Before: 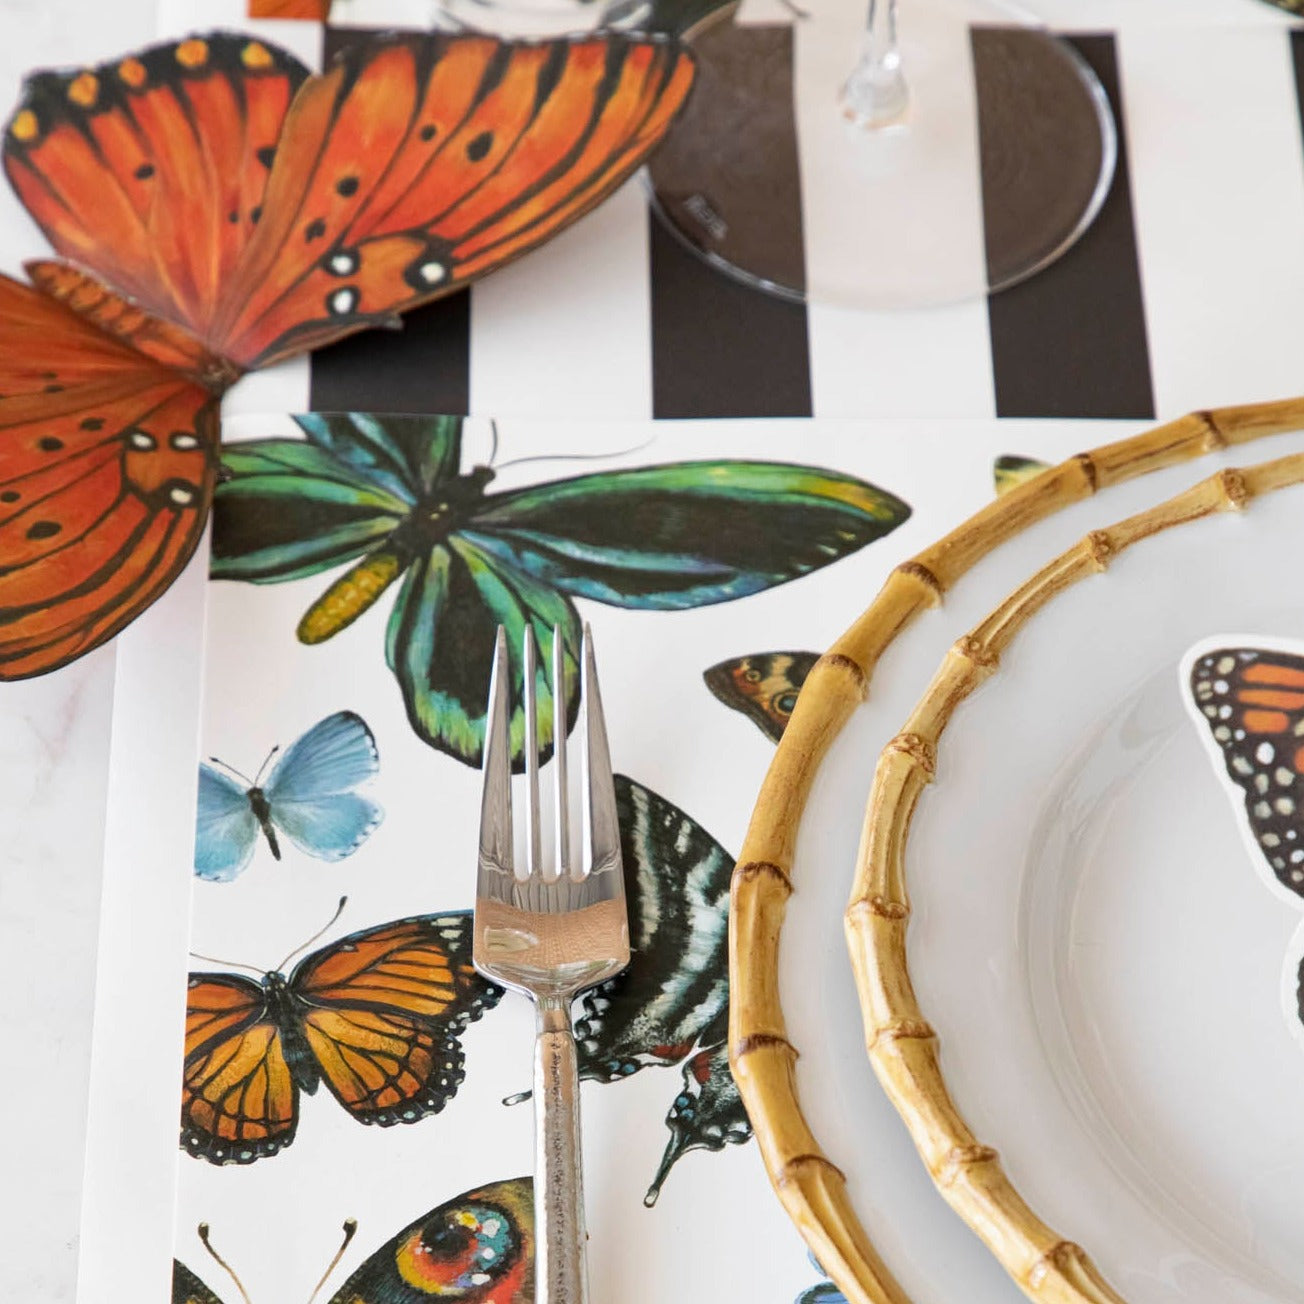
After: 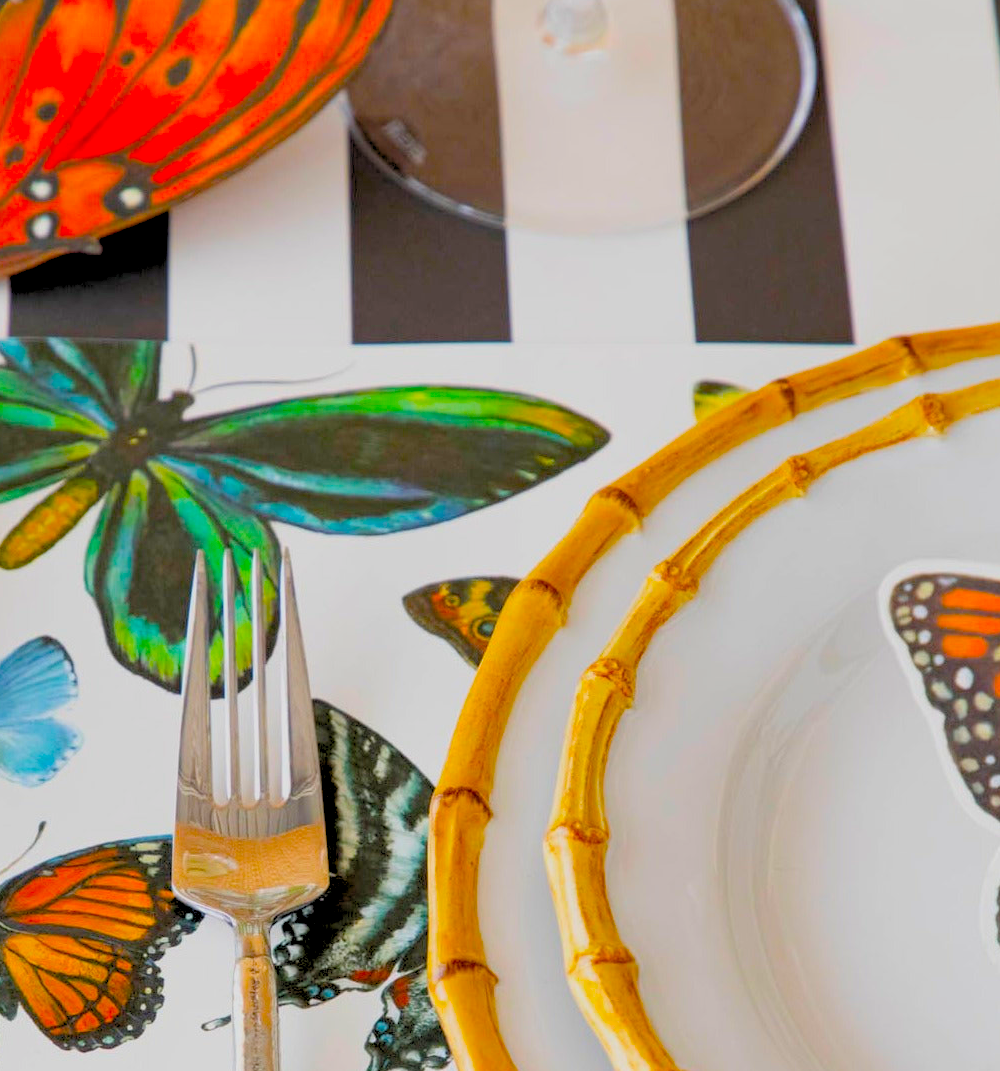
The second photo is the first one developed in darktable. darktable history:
rgb levels: preserve colors sum RGB, levels [[0.038, 0.433, 0.934], [0, 0.5, 1], [0, 0.5, 1]]
color balance: input saturation 134.34%, contrast -10.04%, contrast fulcrum 19.67%, output saturation 133.51%
crop: left 23.095%, top 5.827%, bottom 11.854%
vibrance: on, module defaults
